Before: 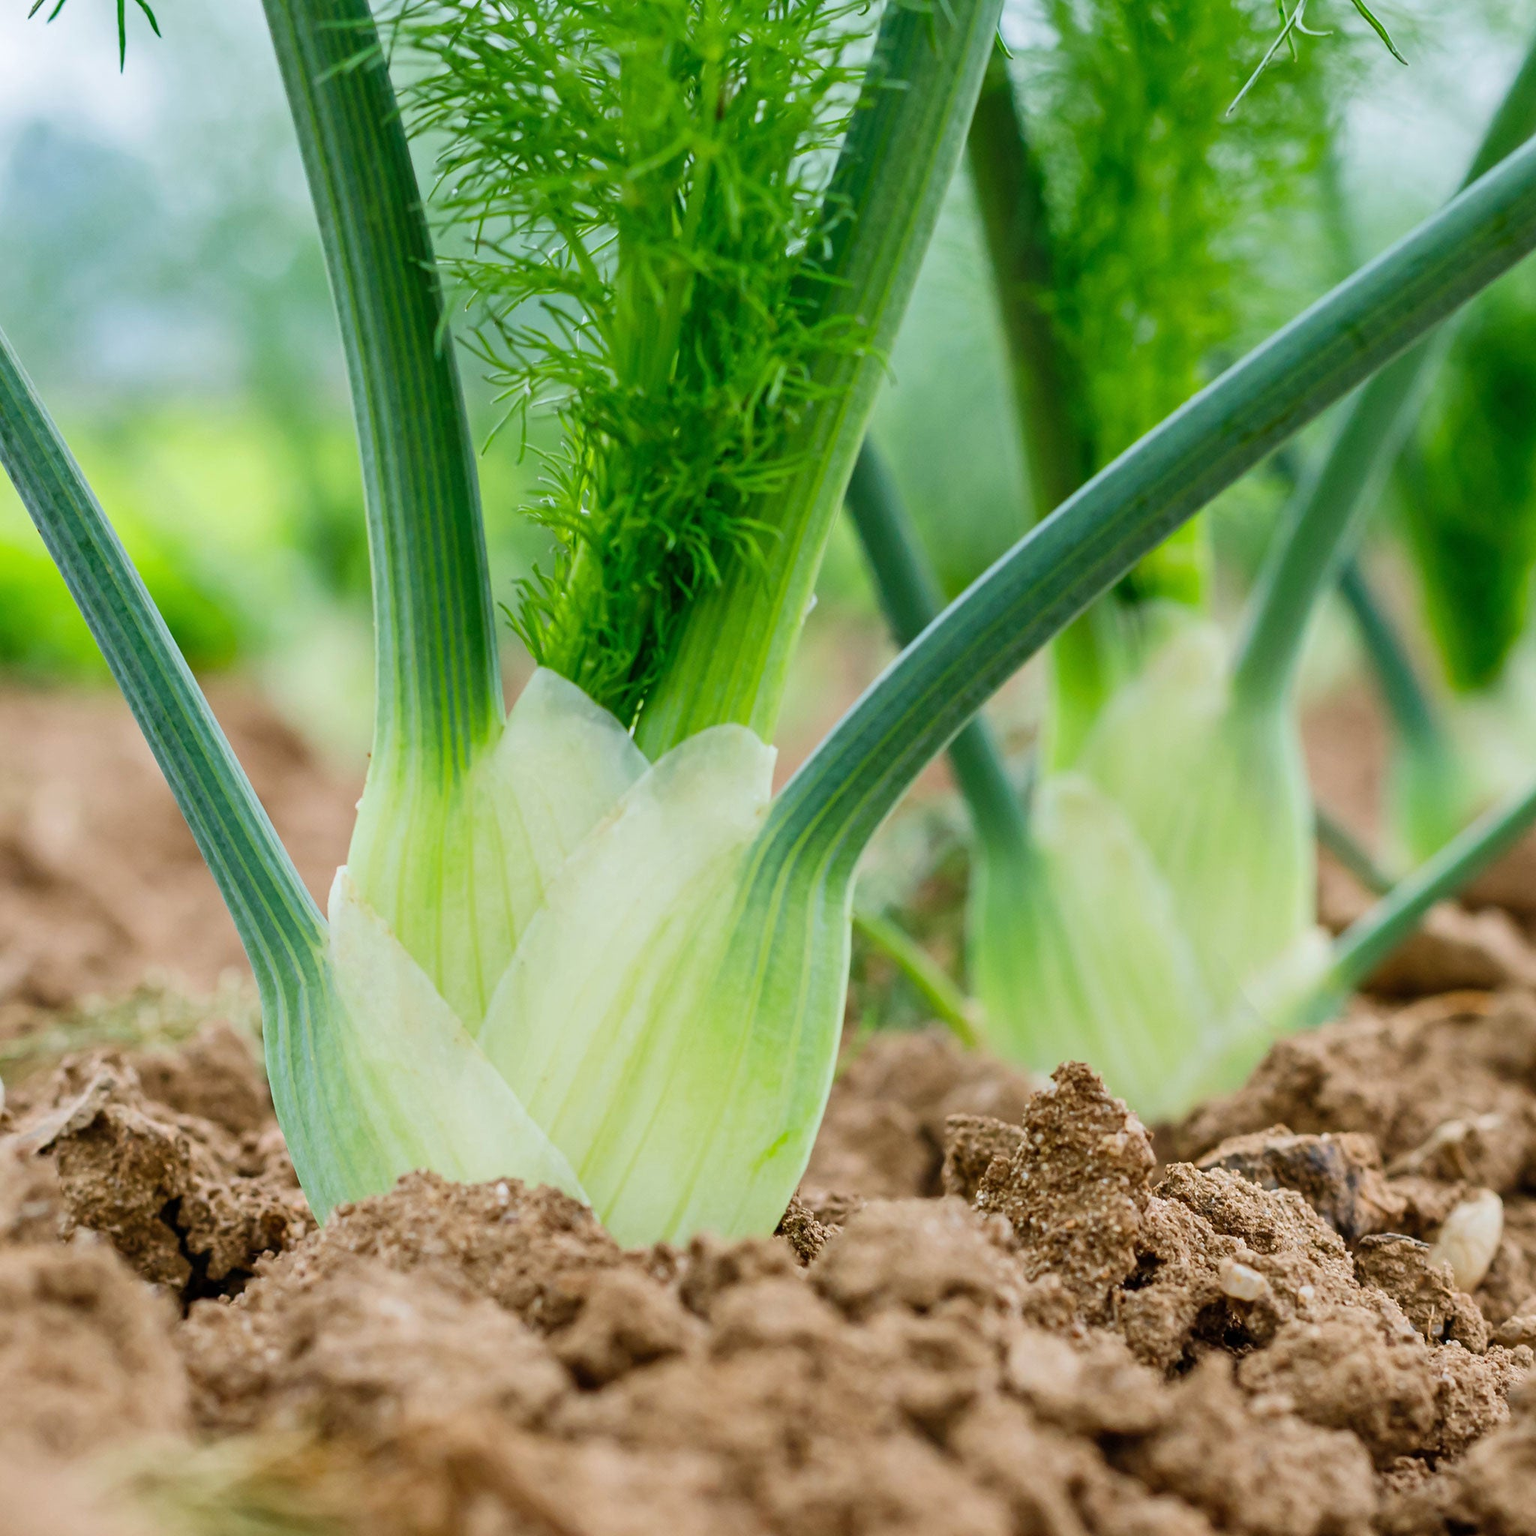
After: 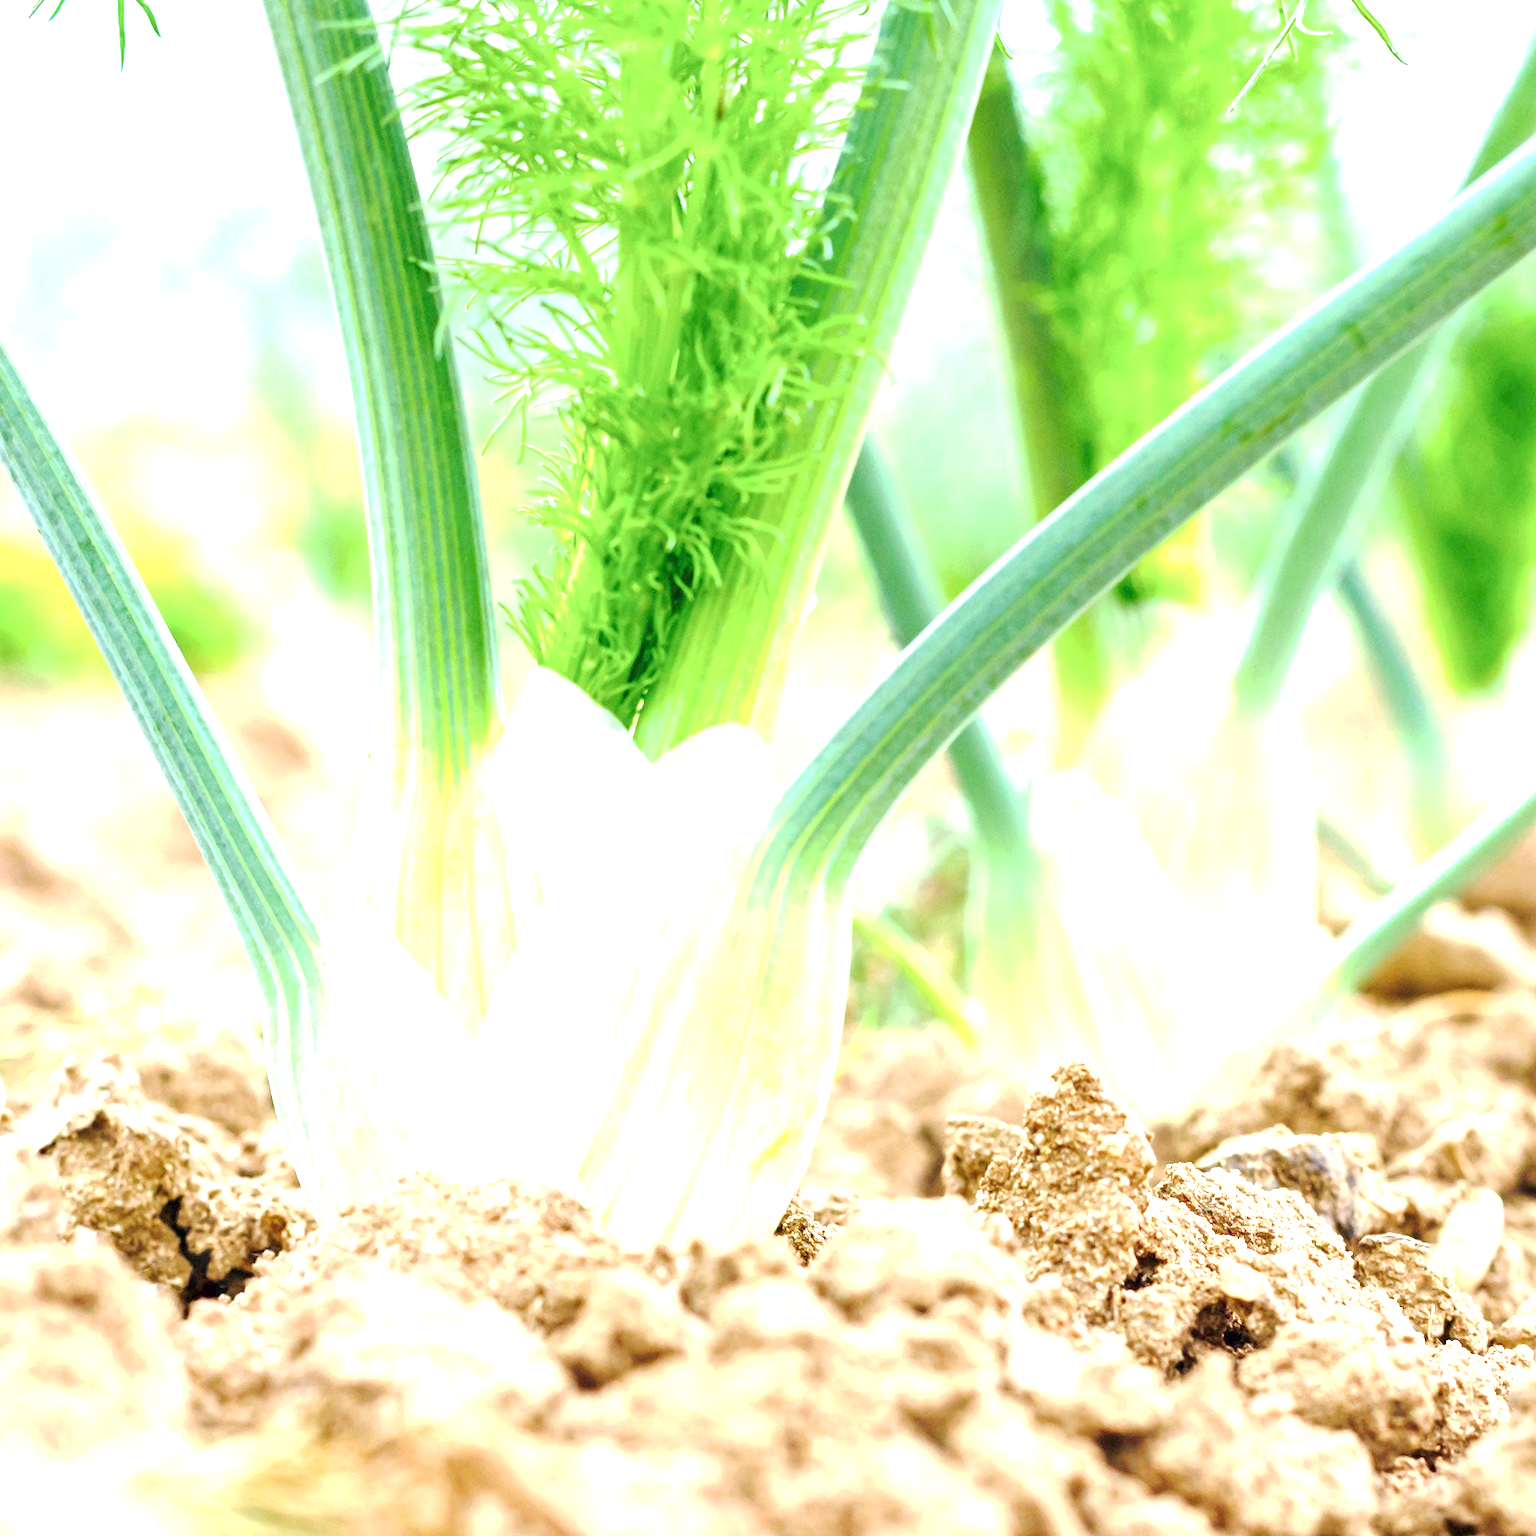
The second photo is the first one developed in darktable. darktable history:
exposure: exposure 2 EV, compensate highlight preservation false
base curve: curves: ch0 [(0, 0) (0.158, 0.273) (0.879, 0.895) (1, 1)], preserve colors none
